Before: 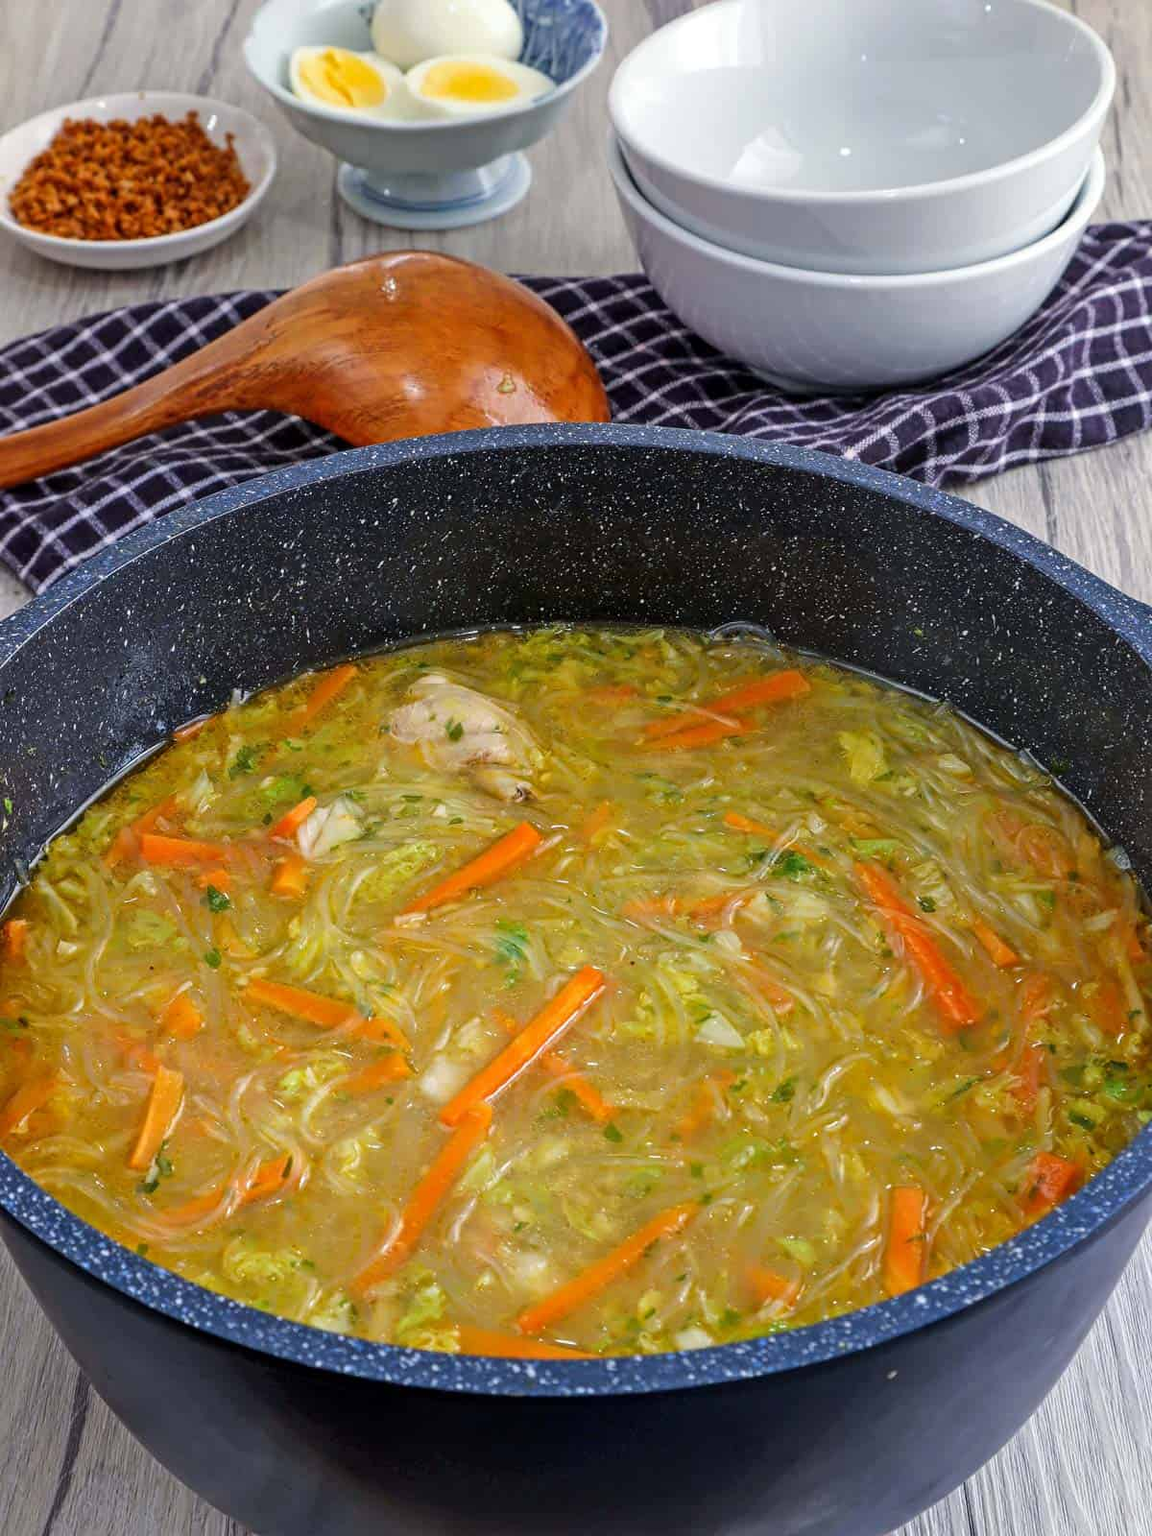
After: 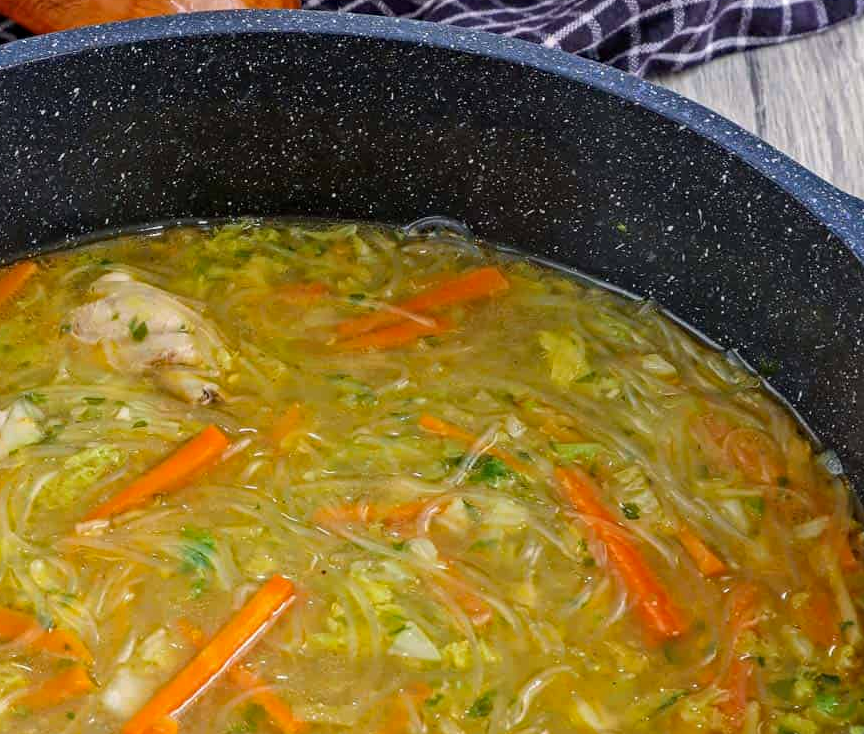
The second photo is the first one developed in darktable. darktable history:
rgb curve: mode RGB, independent channels
haze removal: compatibility mode true, adaptive false
crop and rotate: left 27.938%, top 27.046%, bottom 27.046%
